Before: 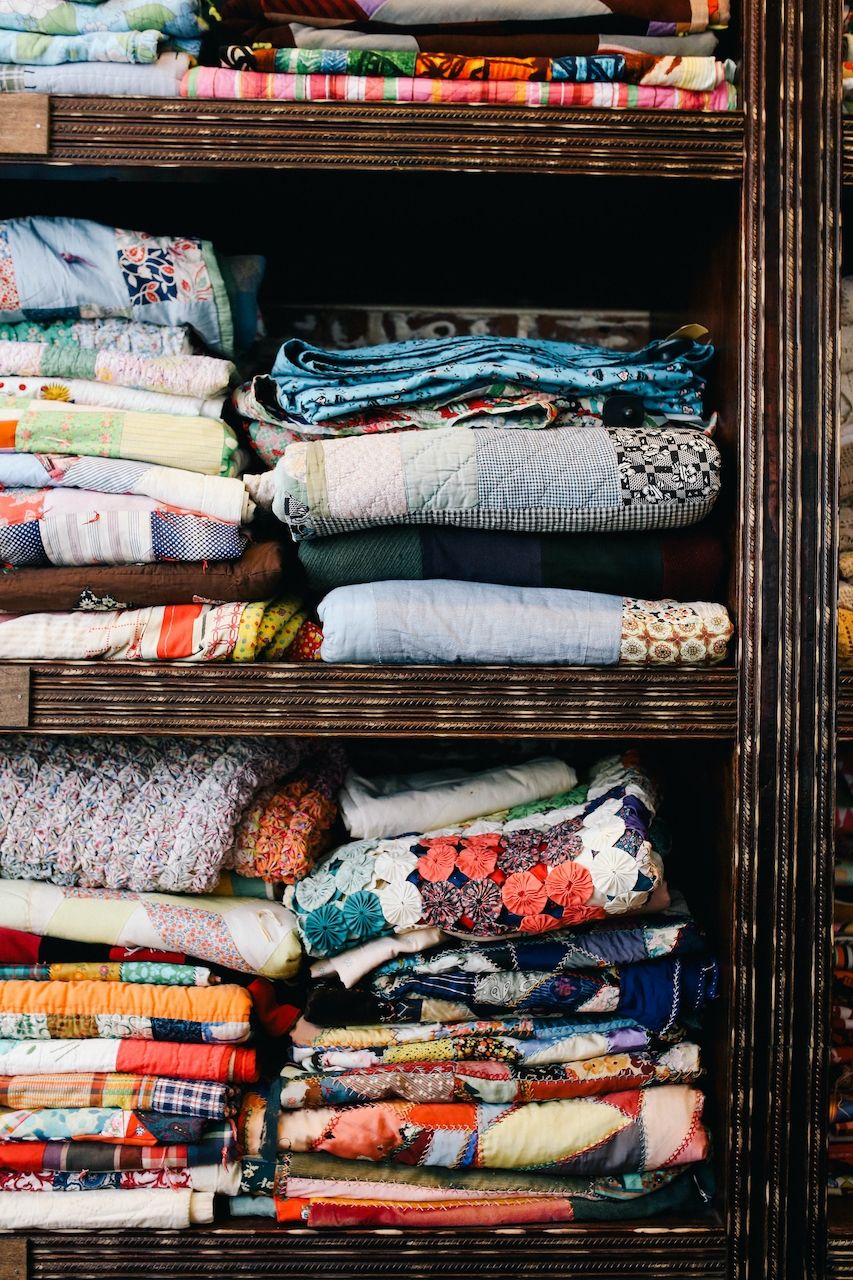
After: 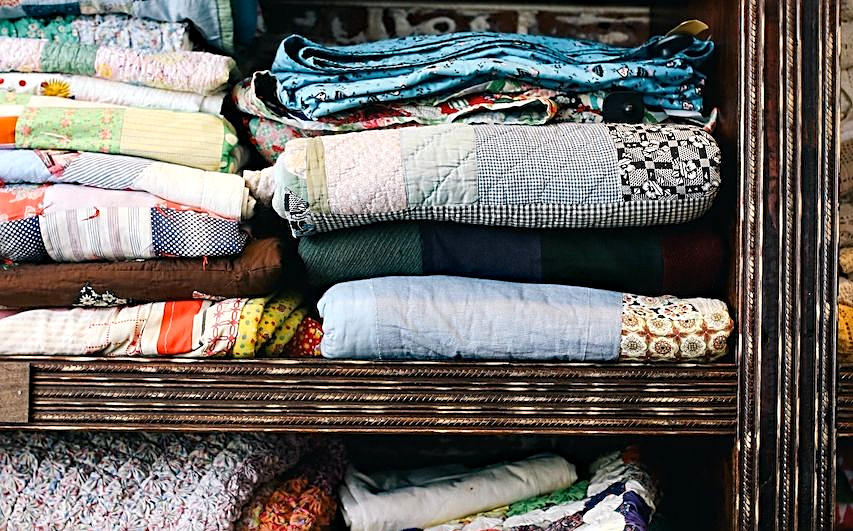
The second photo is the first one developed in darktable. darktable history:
sharpen: amount 0.554
exposure: exposure 0.218 EV, compensate highlight preservation false
crop and rotate: top 23.788%, bottom 34.657%
haze removal: adaptive false
